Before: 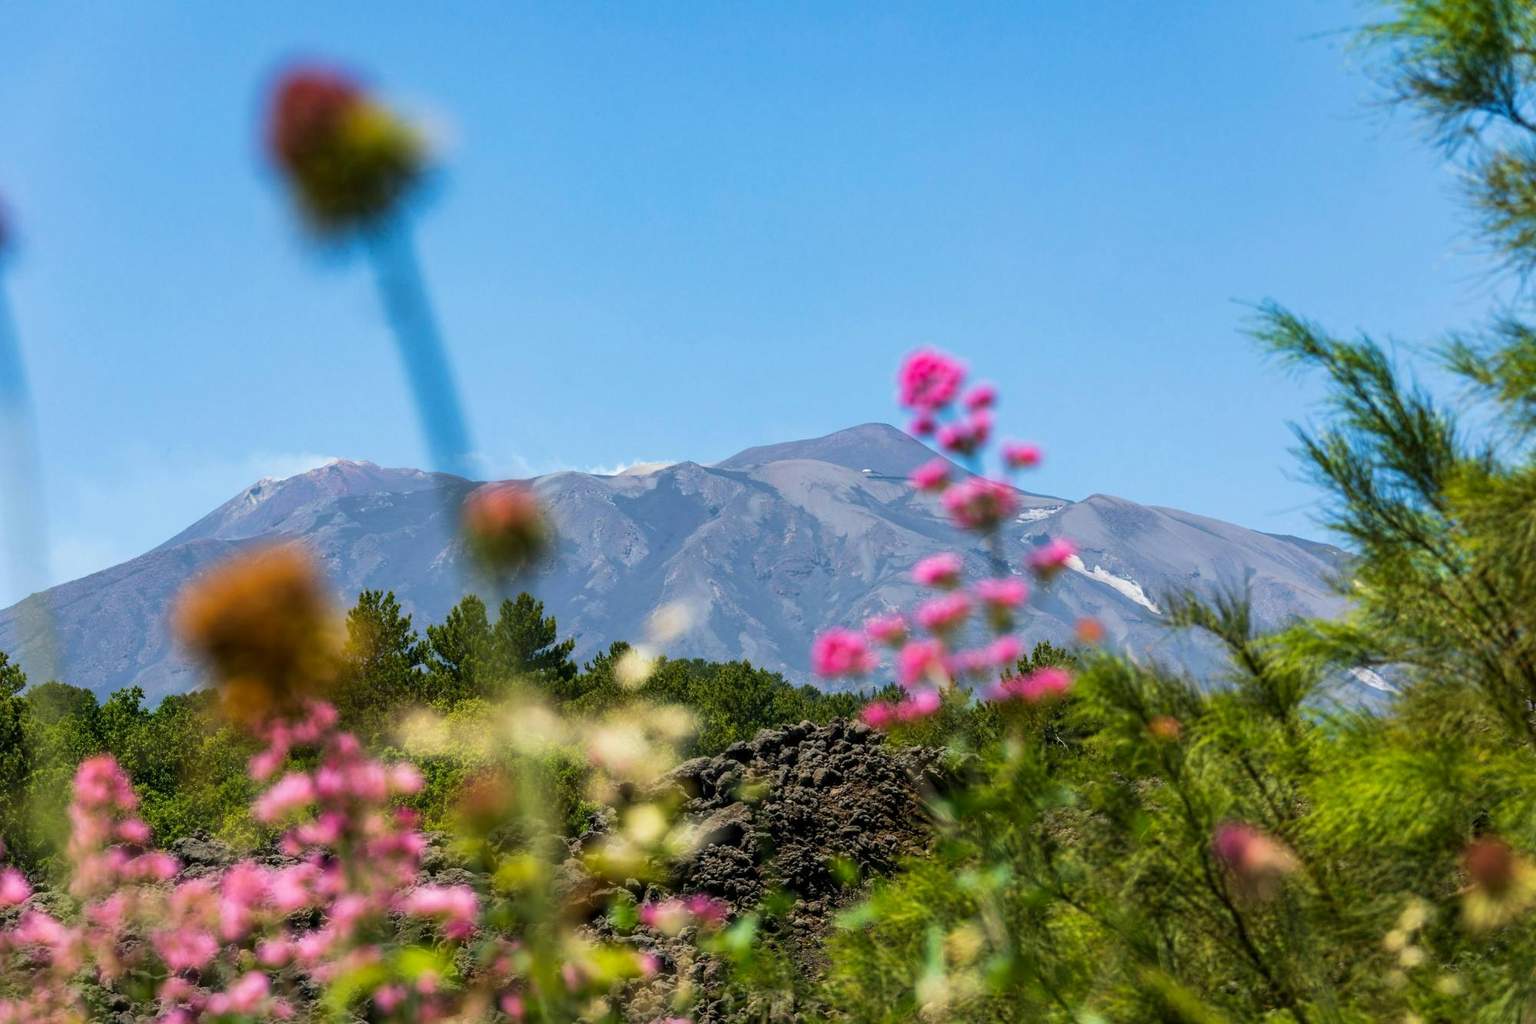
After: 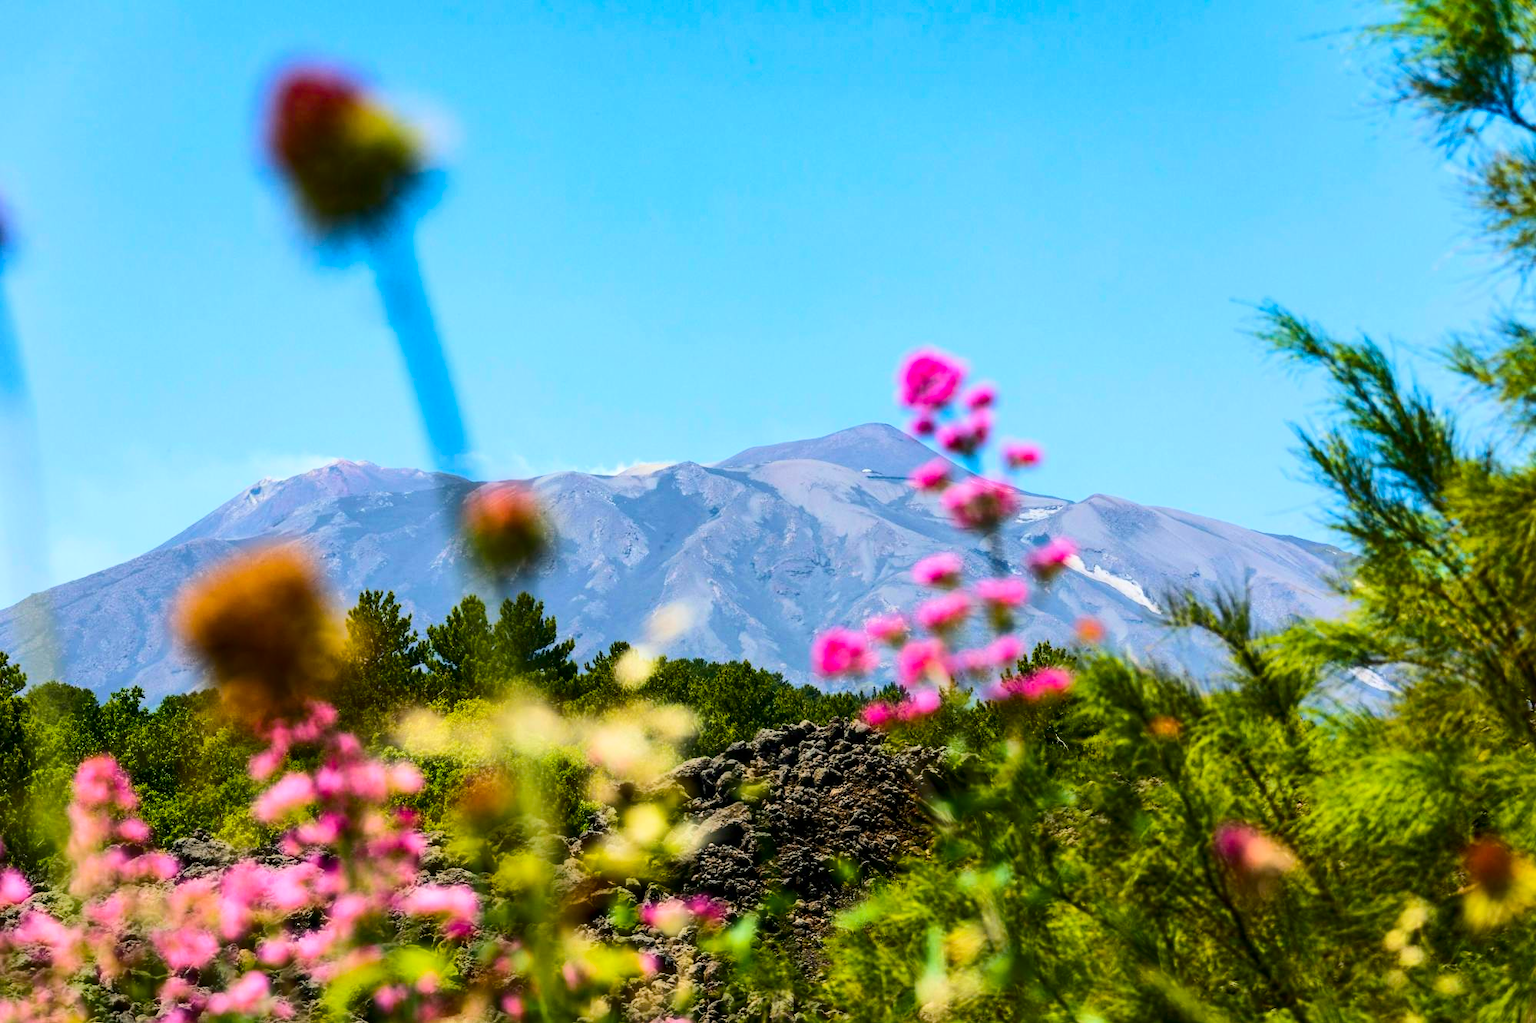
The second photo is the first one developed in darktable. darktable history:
color balance rgb: perceptual saturation grading › global saturation 25%, perceptual brilliance grading › mid-tones 10%, perceptual brilliance grading › shadows 15%, global vibrance 20%
contrast brightness saturation: contrast 0.28
